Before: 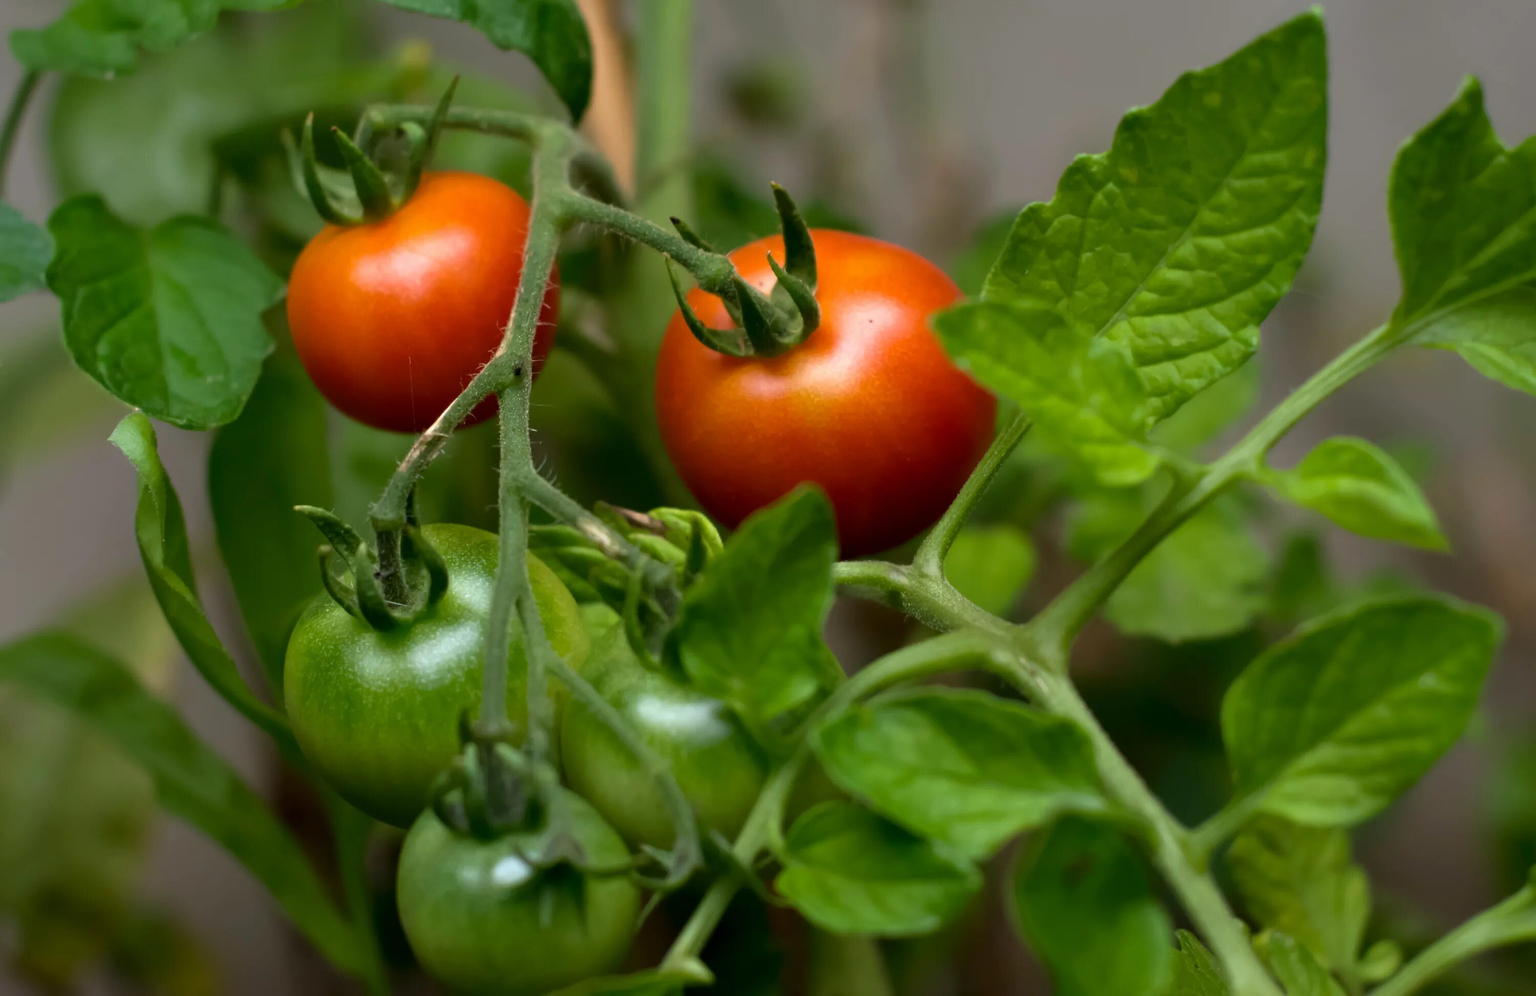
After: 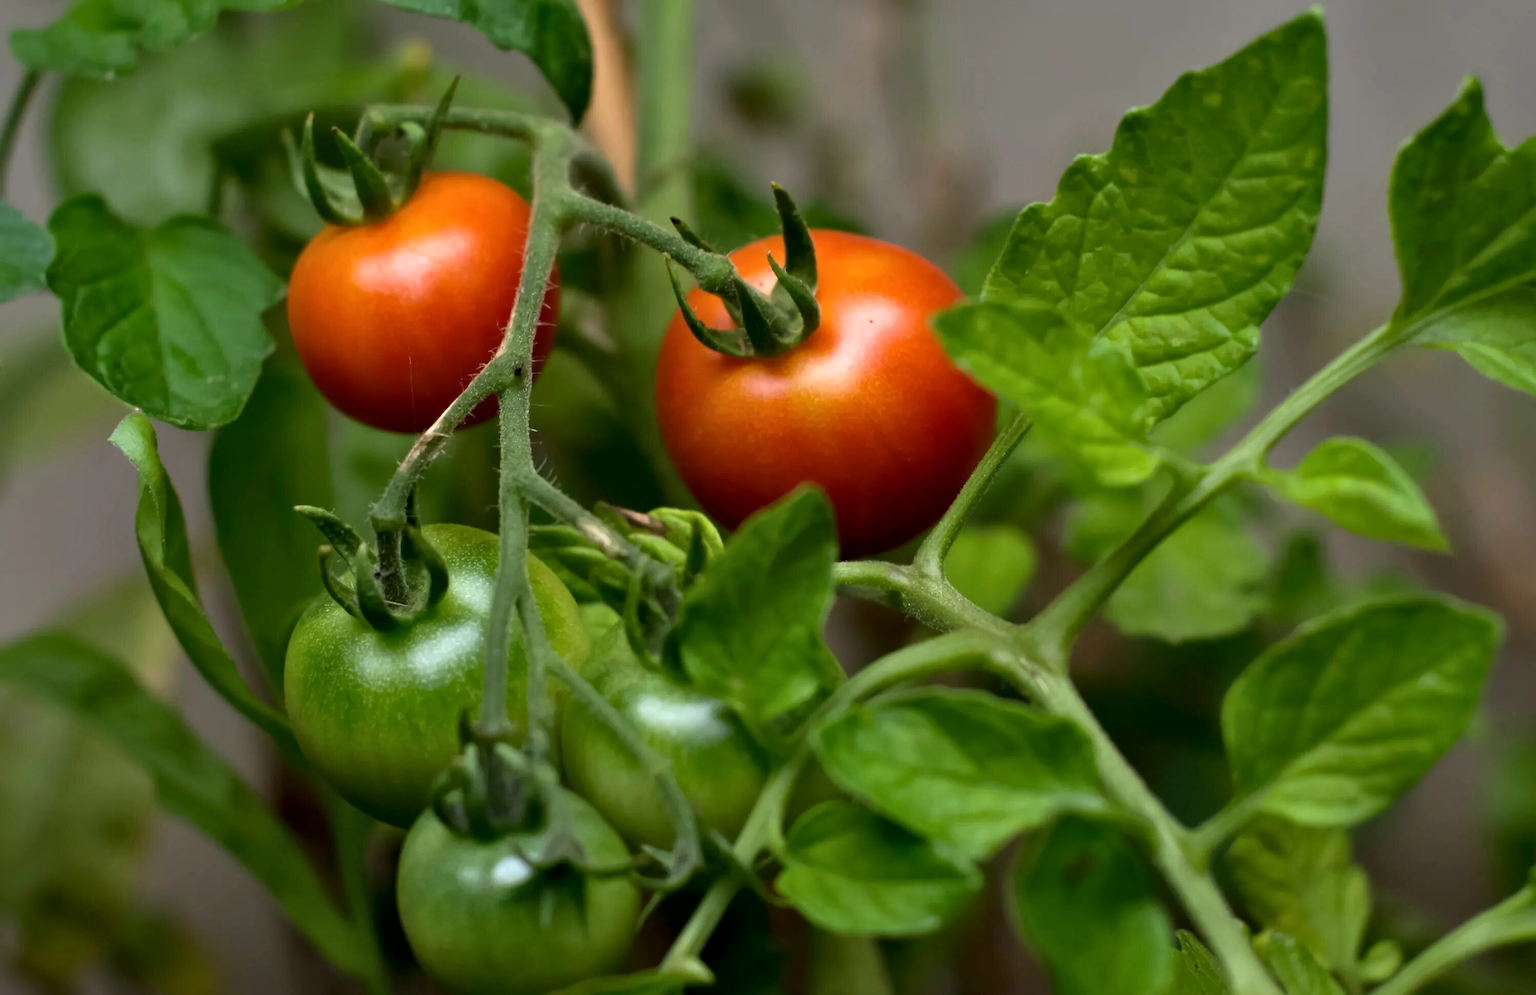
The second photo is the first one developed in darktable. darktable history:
local contrast: mode bilateral grid, contrast 26, coarseness 51, detail 123%, midtone range 0.2
